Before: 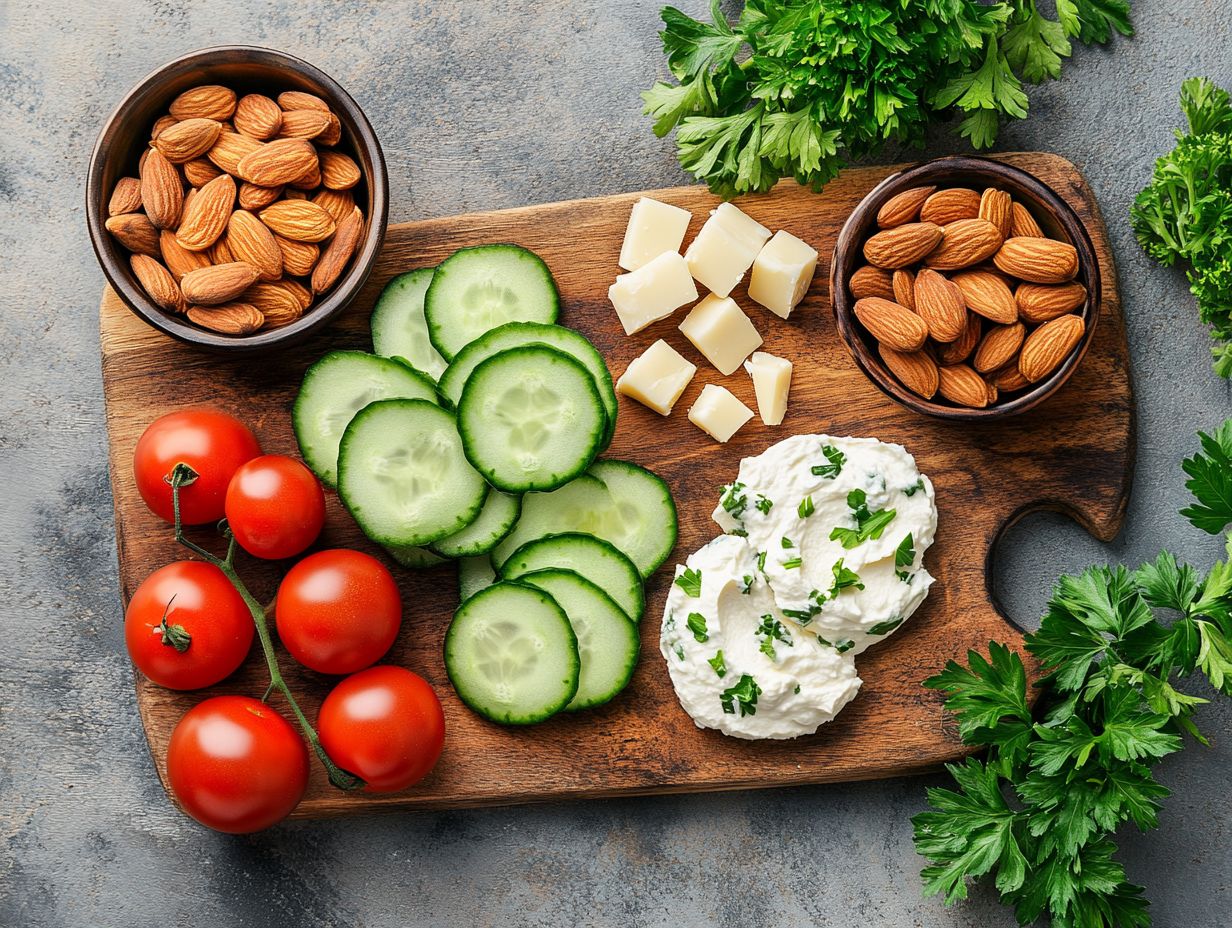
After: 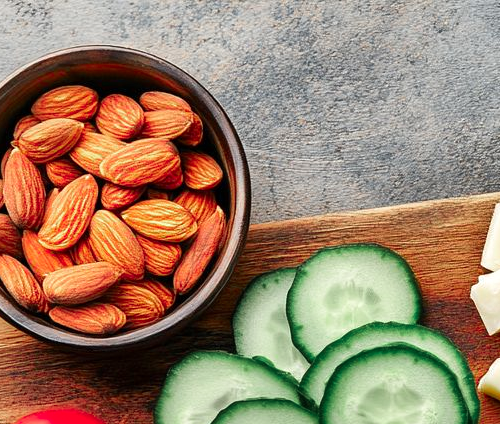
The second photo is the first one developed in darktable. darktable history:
crop and rotate: left 11.277%, top 0.069%, right 48.077%, bottom 54.161%
exposure: exposure 0.203 EV, compensate highlight preservation false
tone equalizer: on, module defaults
shadows and highlights: shadows 43.87, white point adjustment -1.39, soften with gaussian
color zones: curves: ch0 [(0, 0.466) (0.128, 0.466) (0.25, 0.5) (0.375, 0.456) (0.5, 0.5) (0.625, 0.5) (0.737, 0.652) (0.875, 0.5)]; ch1 [(0, 0.603) (0.125, 0.618) (0.261, 0.348) (0.372, 0.353) (0.497, 0.363) (0.611, 0.45) (0.731, 0.427) (0.875, 0.518) (0.998, 0.652)]; ch2 [(0, 0.559) (0.125, 0.451) (0.253, 0.564) (0.37, 0.578) (0.5, 0.466) (0.625, 0.471) (0.731, 0.471) (0.88, 0.485)]
